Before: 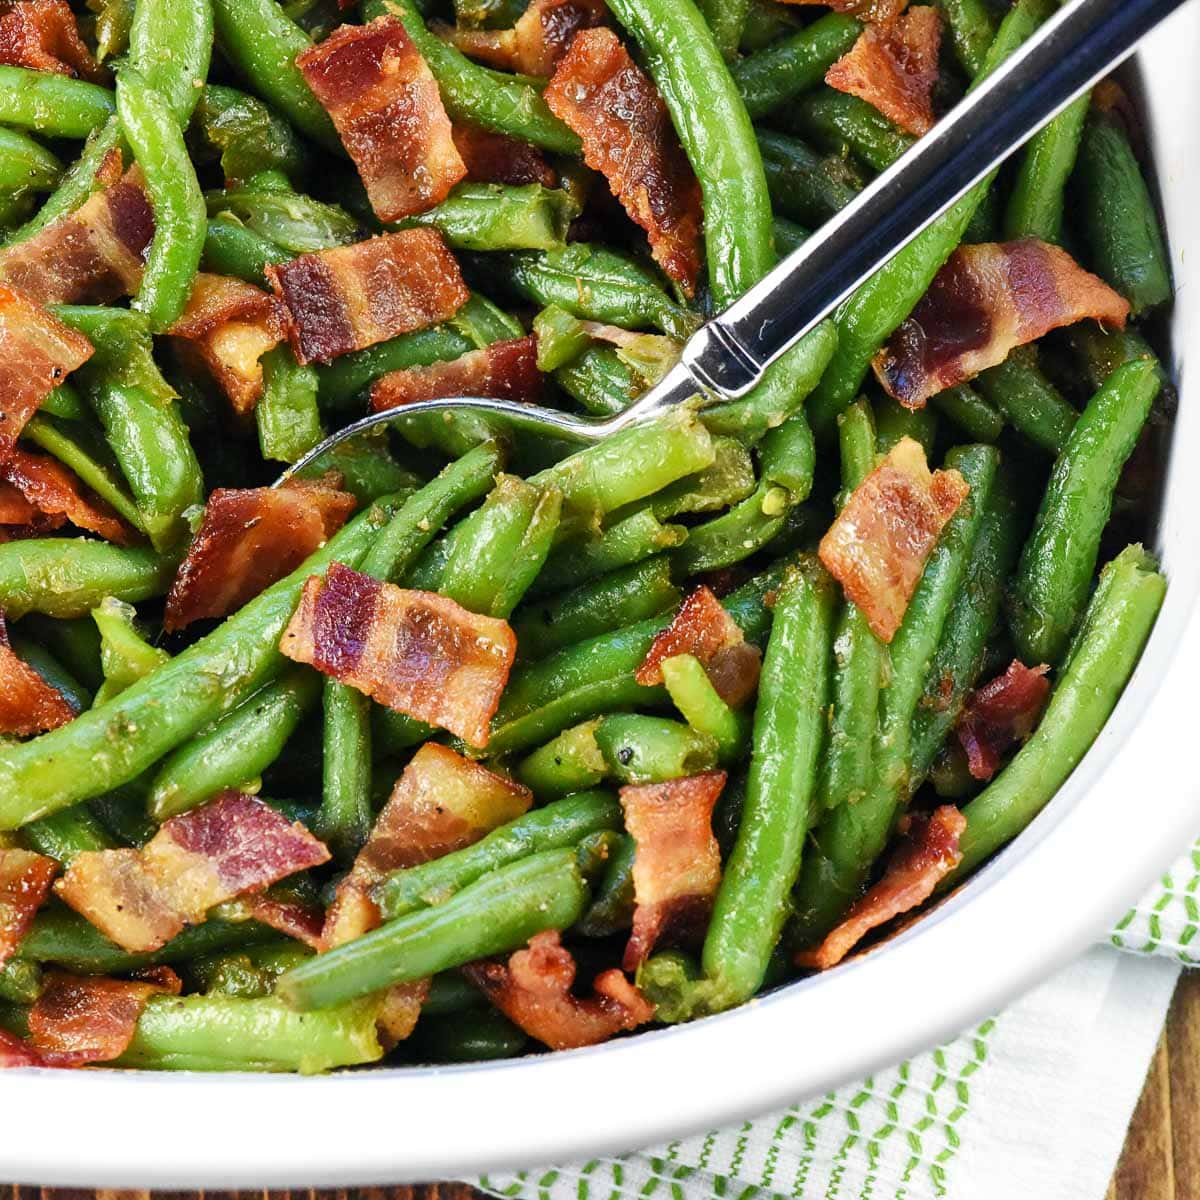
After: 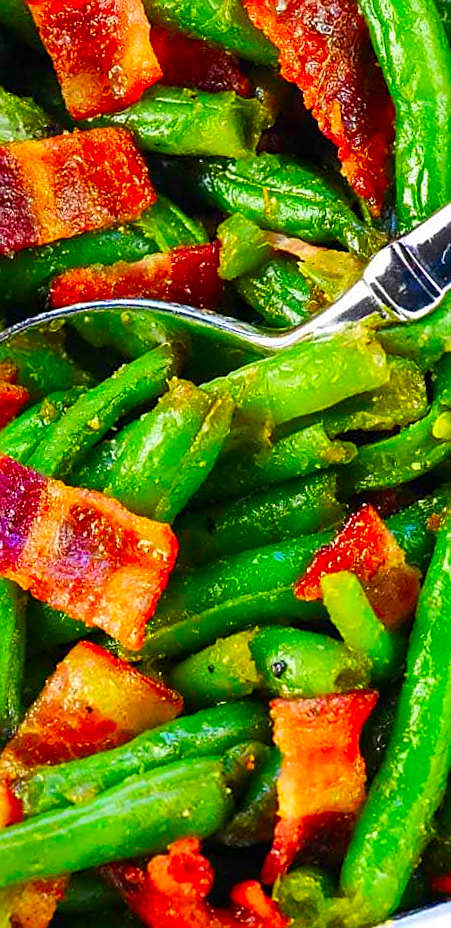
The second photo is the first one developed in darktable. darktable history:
sharpen: on, module defaults
rotate and perspective: rotation 4.1°, automatic cropping off
color correction: saturation 2.15
crop and rotate: left 29.476%, top 10.214%, right 35.32%, bottom 17.333%
